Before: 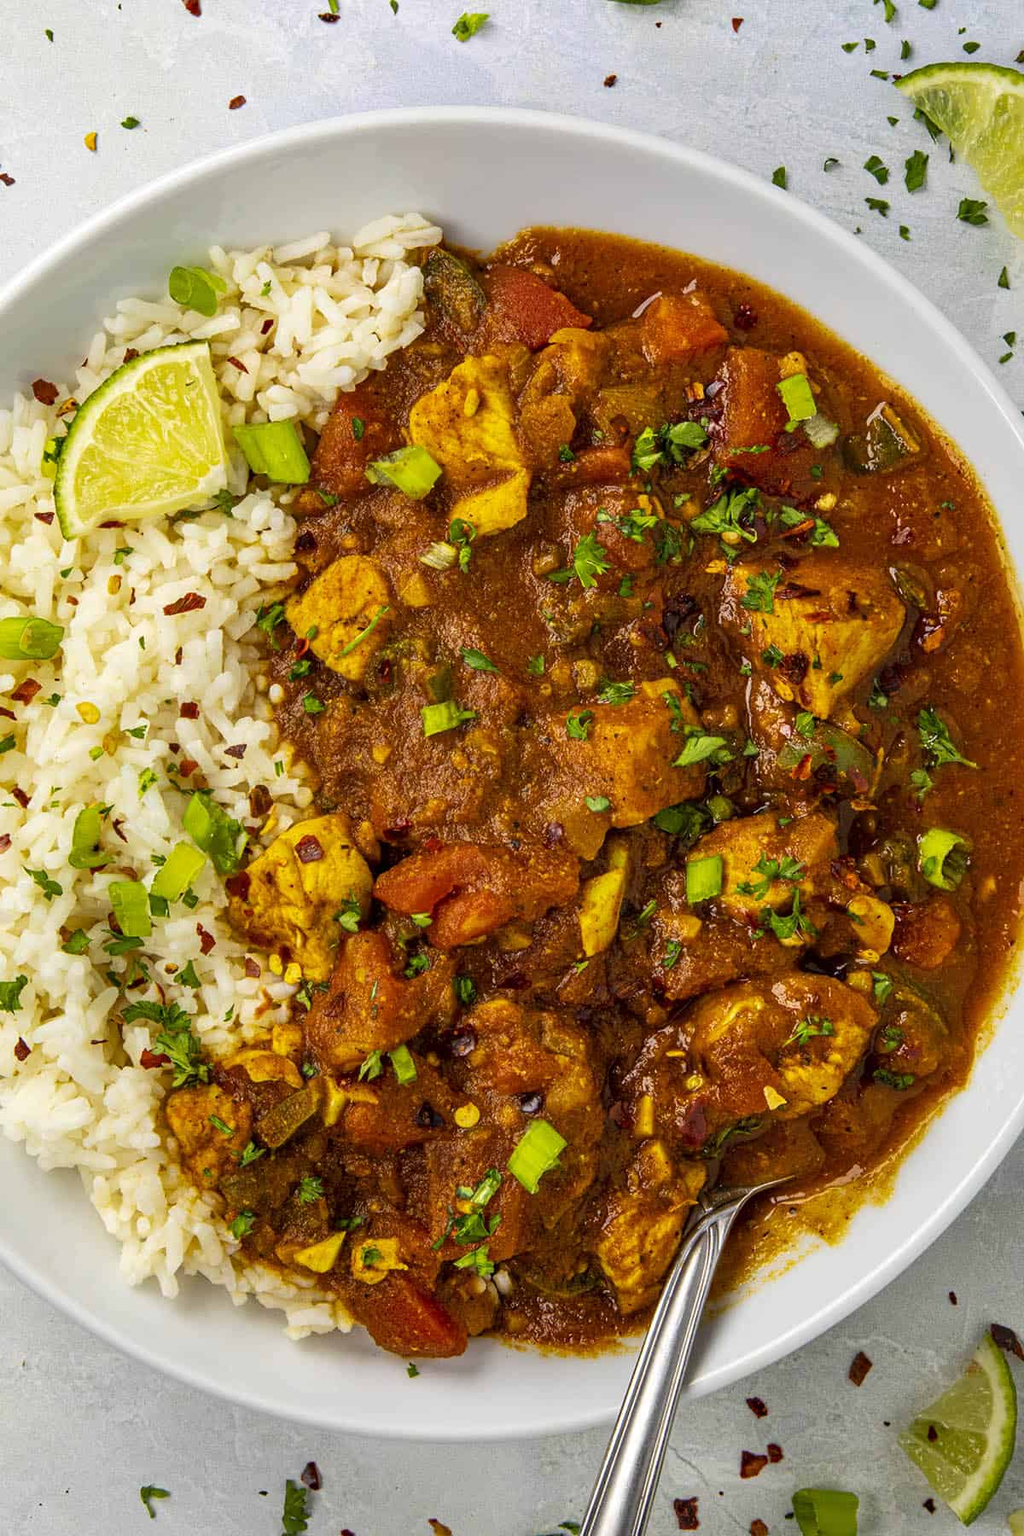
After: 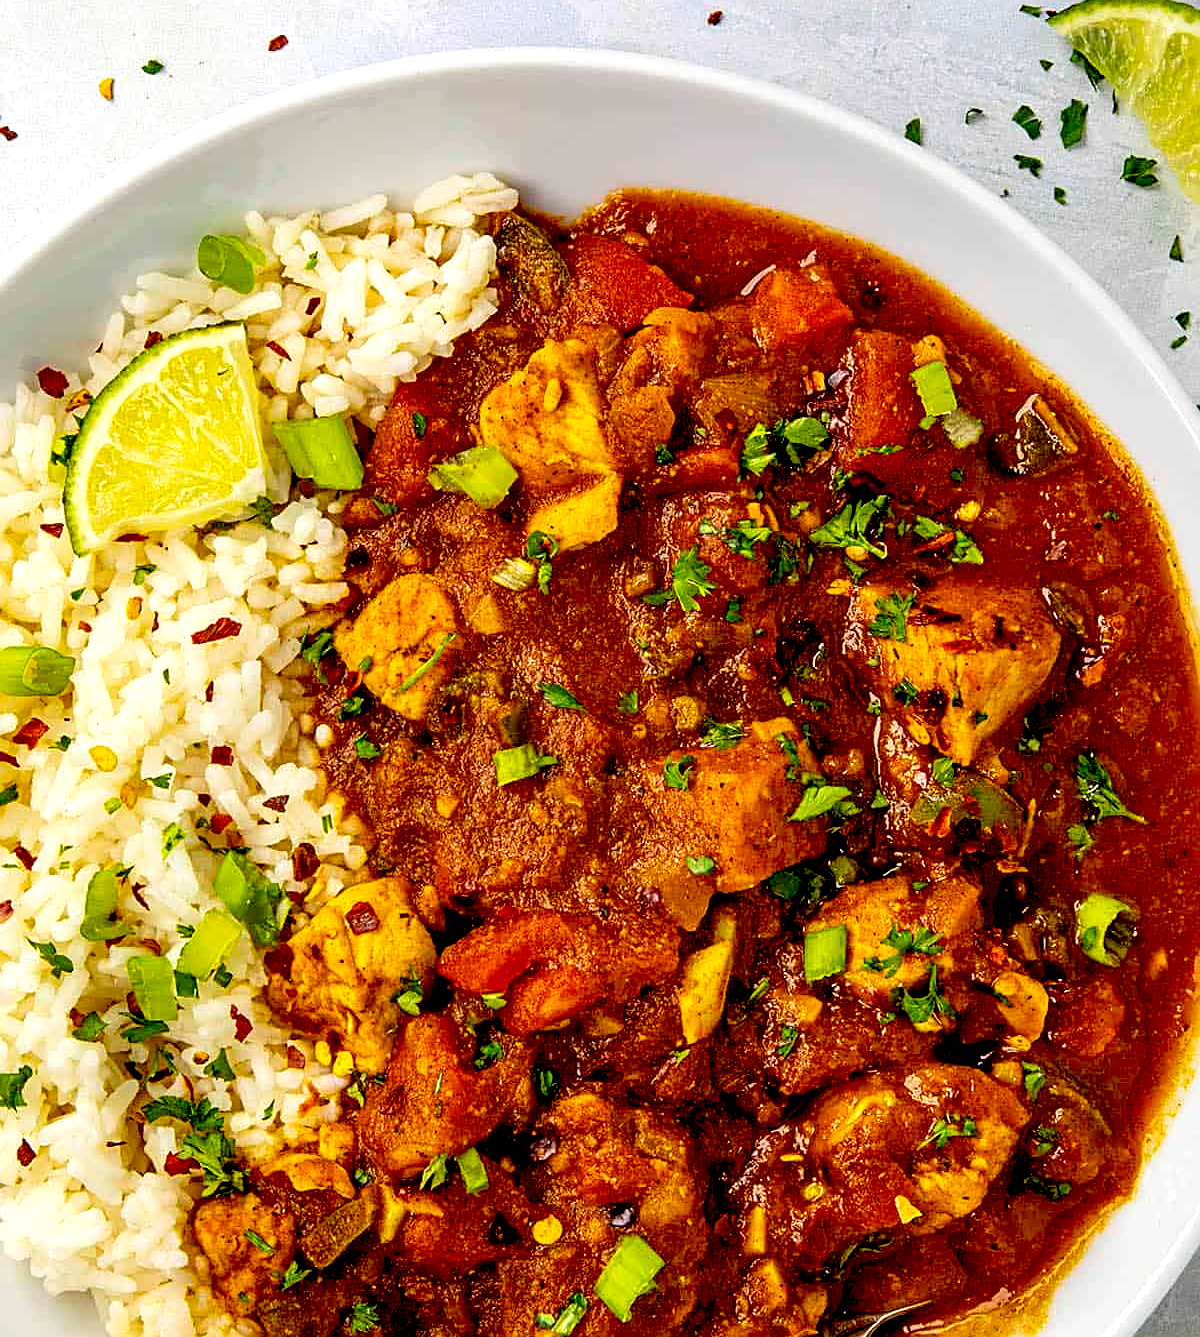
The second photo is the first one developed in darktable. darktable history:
exposure: black level correction 0.03, exposure 0.309 EV, compensate highlight preservation false
crop: top 4.291%, bottom 21.179%
sharpen: on, module defaults
